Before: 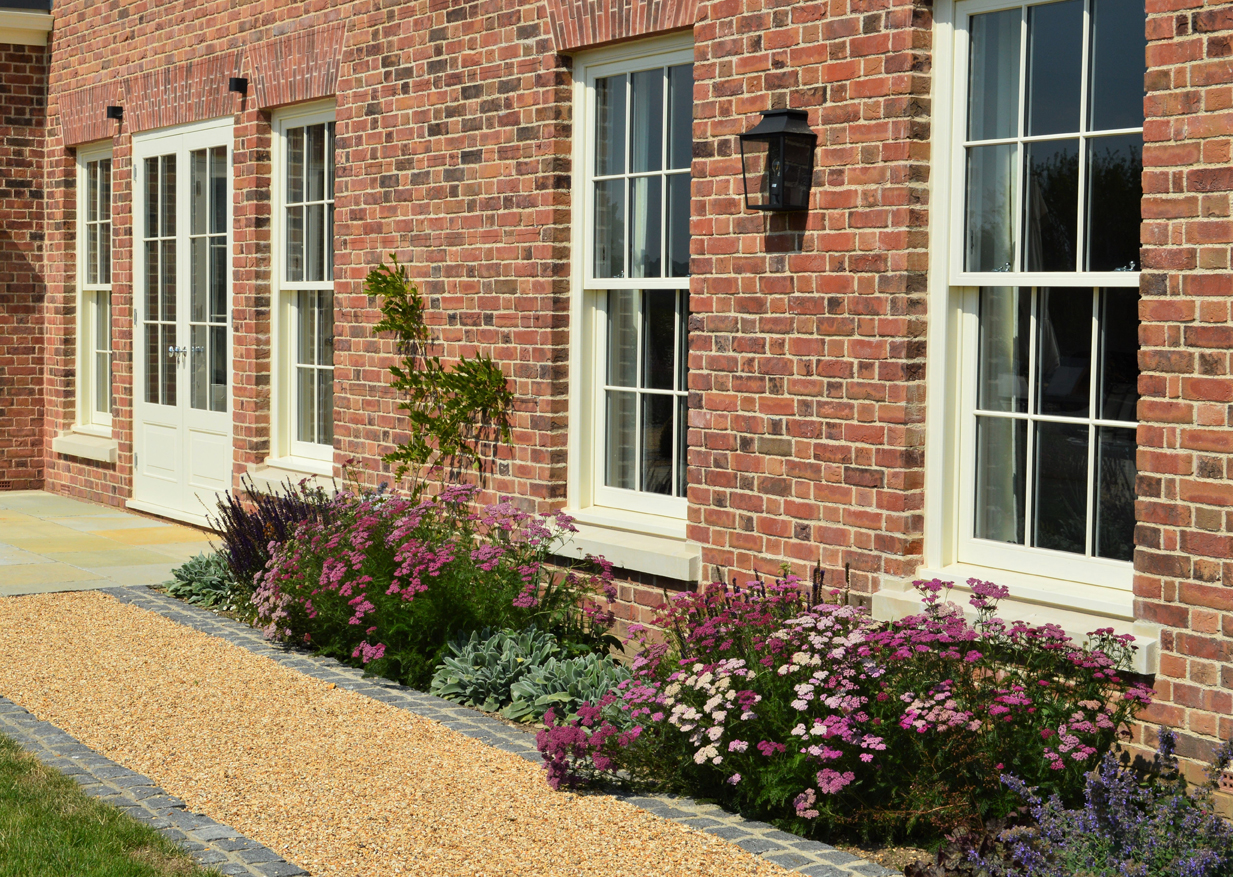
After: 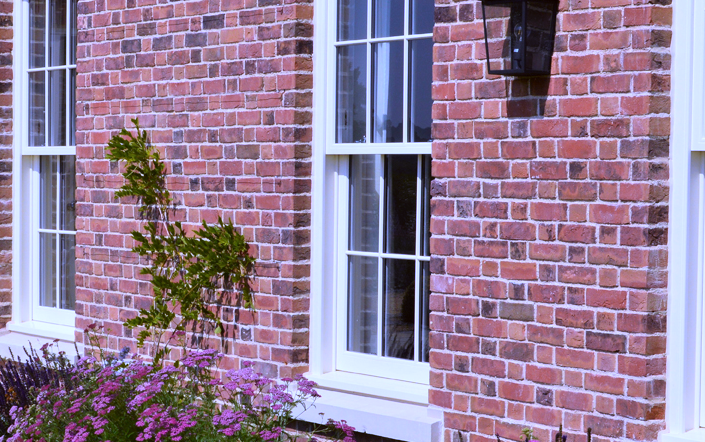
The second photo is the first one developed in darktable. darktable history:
white balance: red 0.98, blue 1.61
color correction: highlights a* -2.73, highlights b* -2.09, shadows a* 2.41, shadows b* 2.73
crop: left 20.932%, top 15.471%, right 21.848%, bottom 34.081%
